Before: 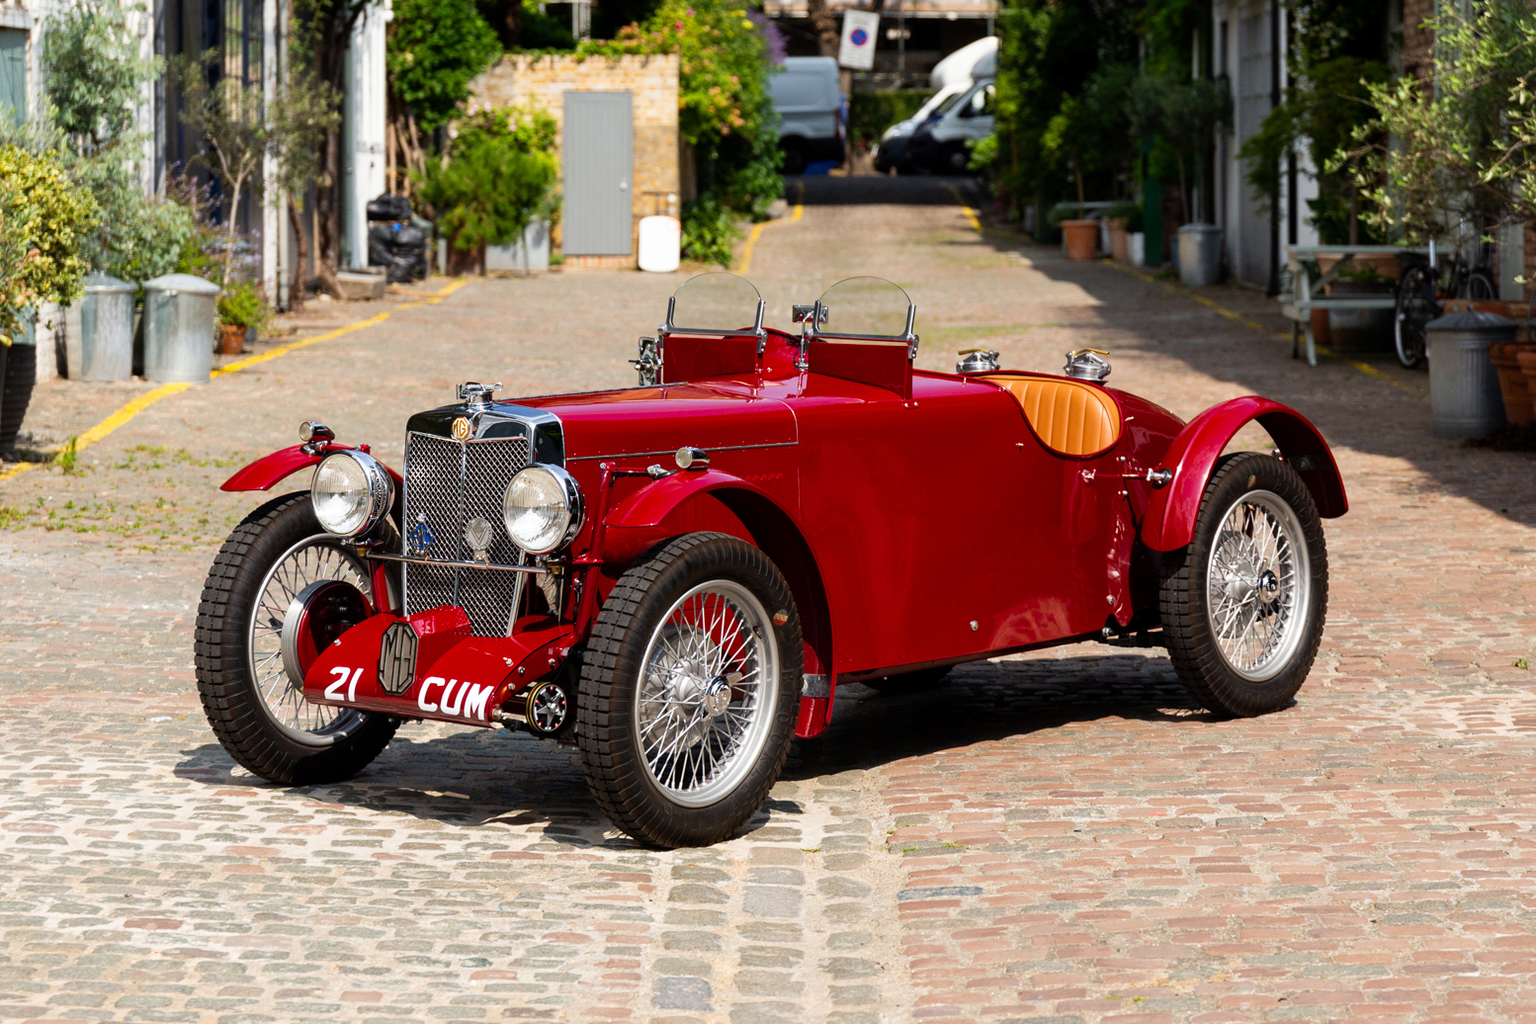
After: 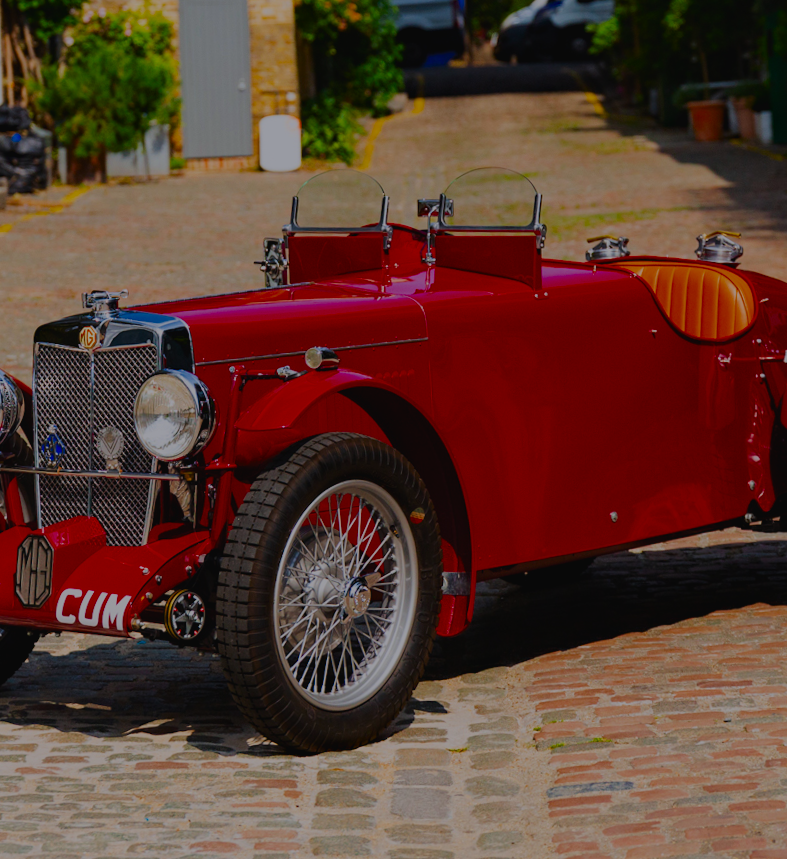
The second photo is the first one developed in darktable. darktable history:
exposure: black level correction -0.014, exposure -0.193 EV, compensate highlight preservation false
contrast brightness saturation: contrast 0.1, brightness -0.26, saturation 0.14
rotate and perspective: rotation -2.22°, lens shift (horizontal) -0.022, automatic cropping off
crop and rotate: angle 0.02°, left 24.353%, top 13.219%, right 26.156%, bottom 8.224%
haze removal: compatibility mode true, adaptive false
white balance: red 1.004, blue 1.024
filmic rgb: white relative exposure 8 EV, threshold 3 EV, hardness 2.44, latitude 10.07%, contrast 0.72, highlights saturation mix 10%, shadows ↔ highlights balance 1.38%, color science v4 (2020), enable highlight reconstruction true
